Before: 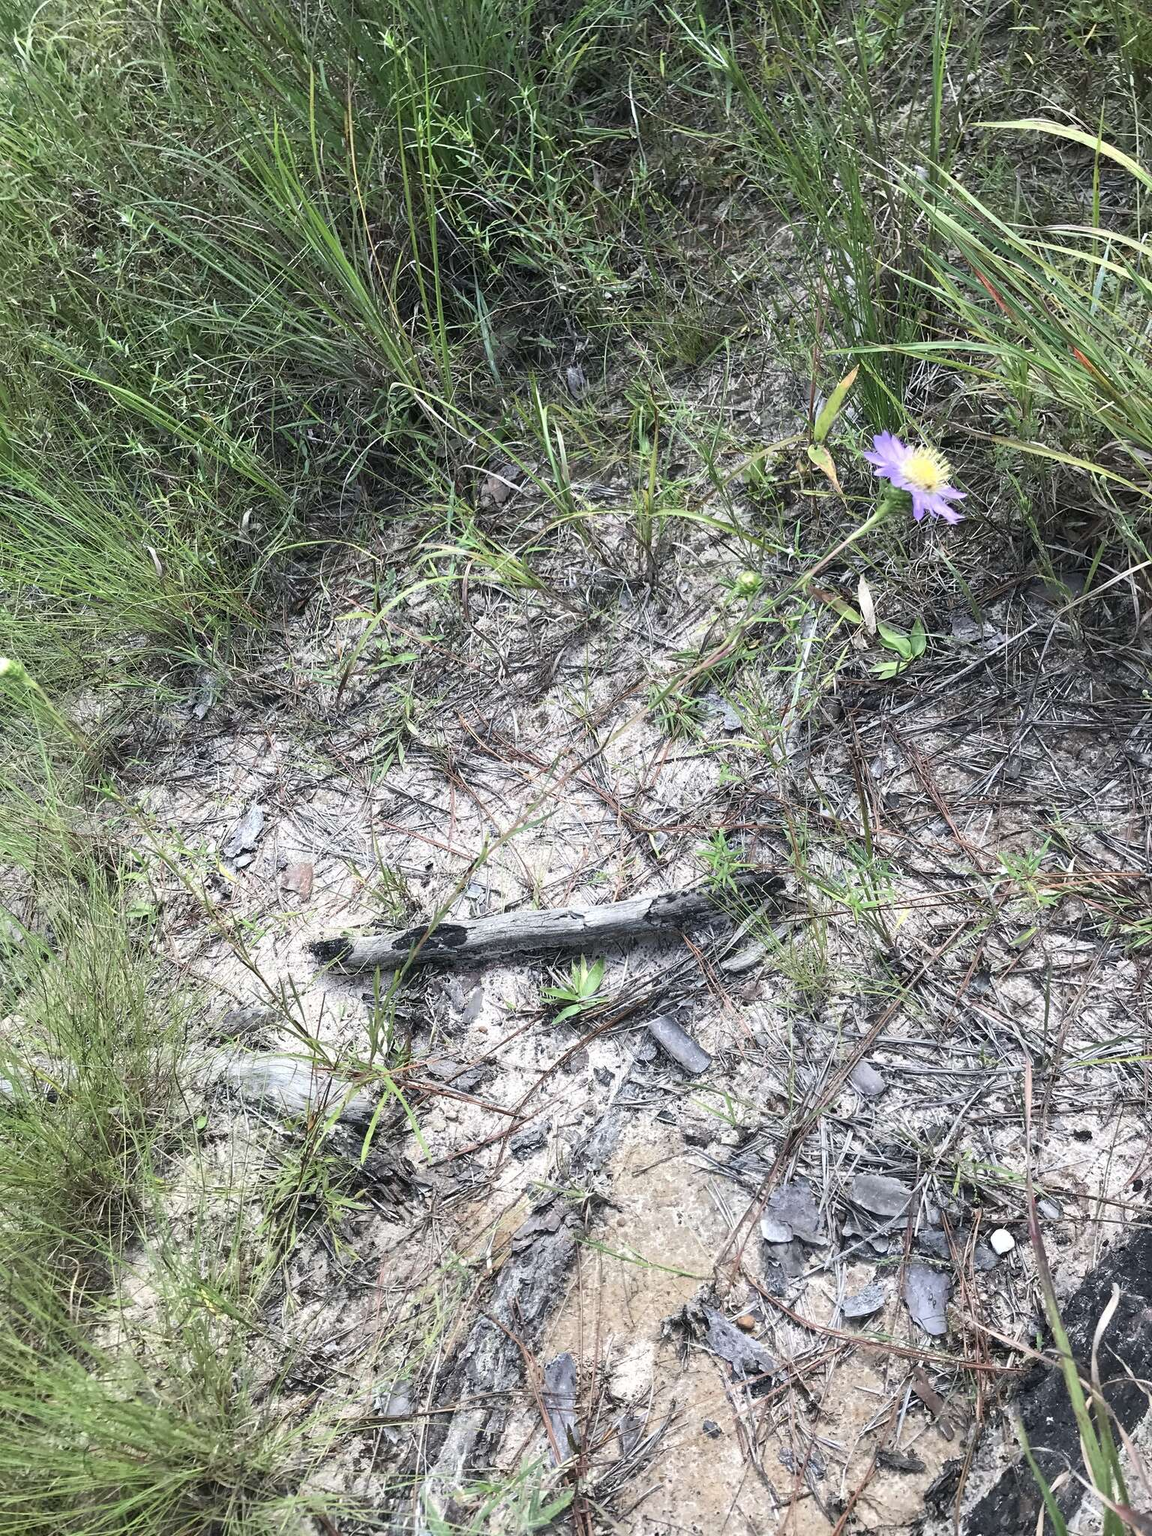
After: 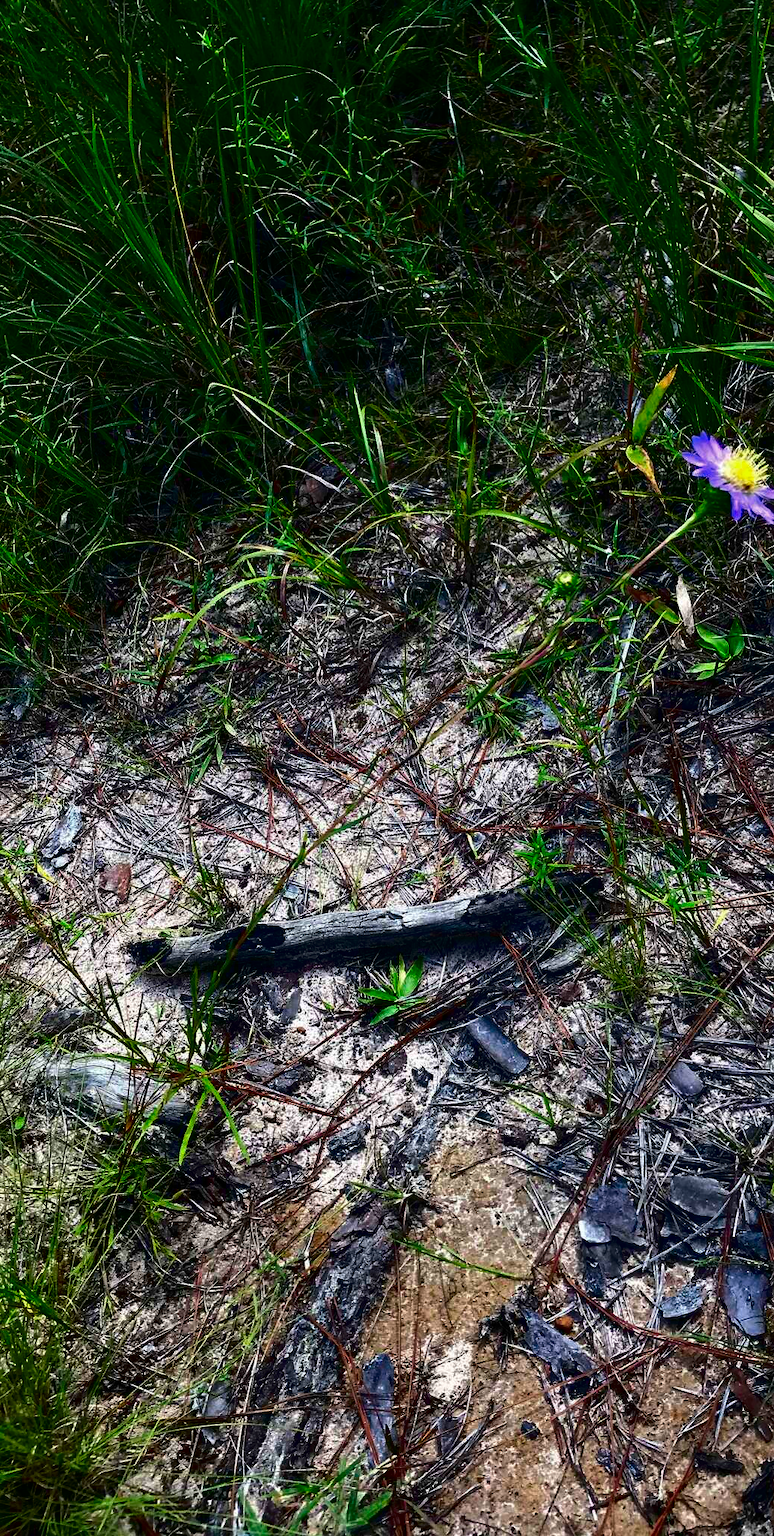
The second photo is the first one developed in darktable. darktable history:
contrast brightness saturation: brightness -0.991, saturation 0.991
crop and rotate: left 15.857%, right 16.892%
